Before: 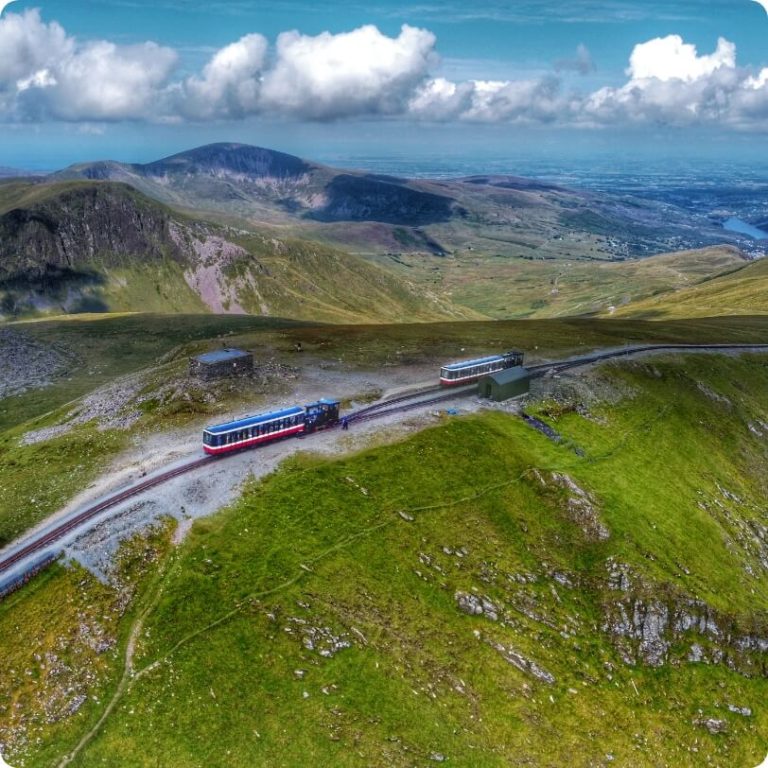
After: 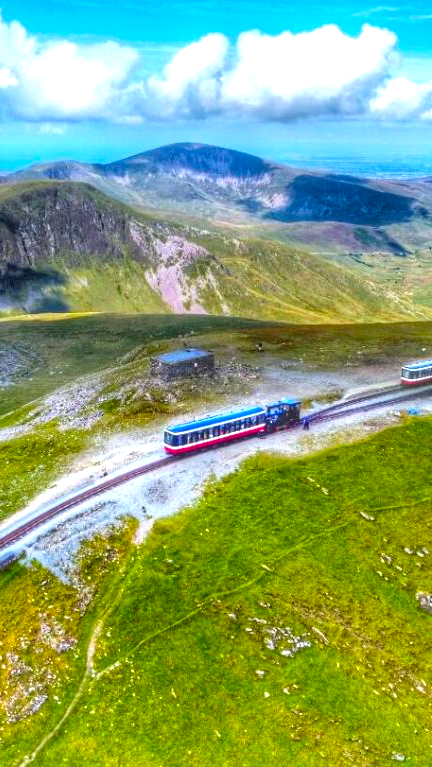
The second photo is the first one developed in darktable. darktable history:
exposure: black level correction 0, exposure 1.125 EV, compensate exposure bias true, compensate highlight preservation false
white balance: red 0.978, blue 0.999
crop: left 5.114%, right 38.589%
color balance rgb: perceptual saturation grading › global saturation 30%, global vibrance 20%
